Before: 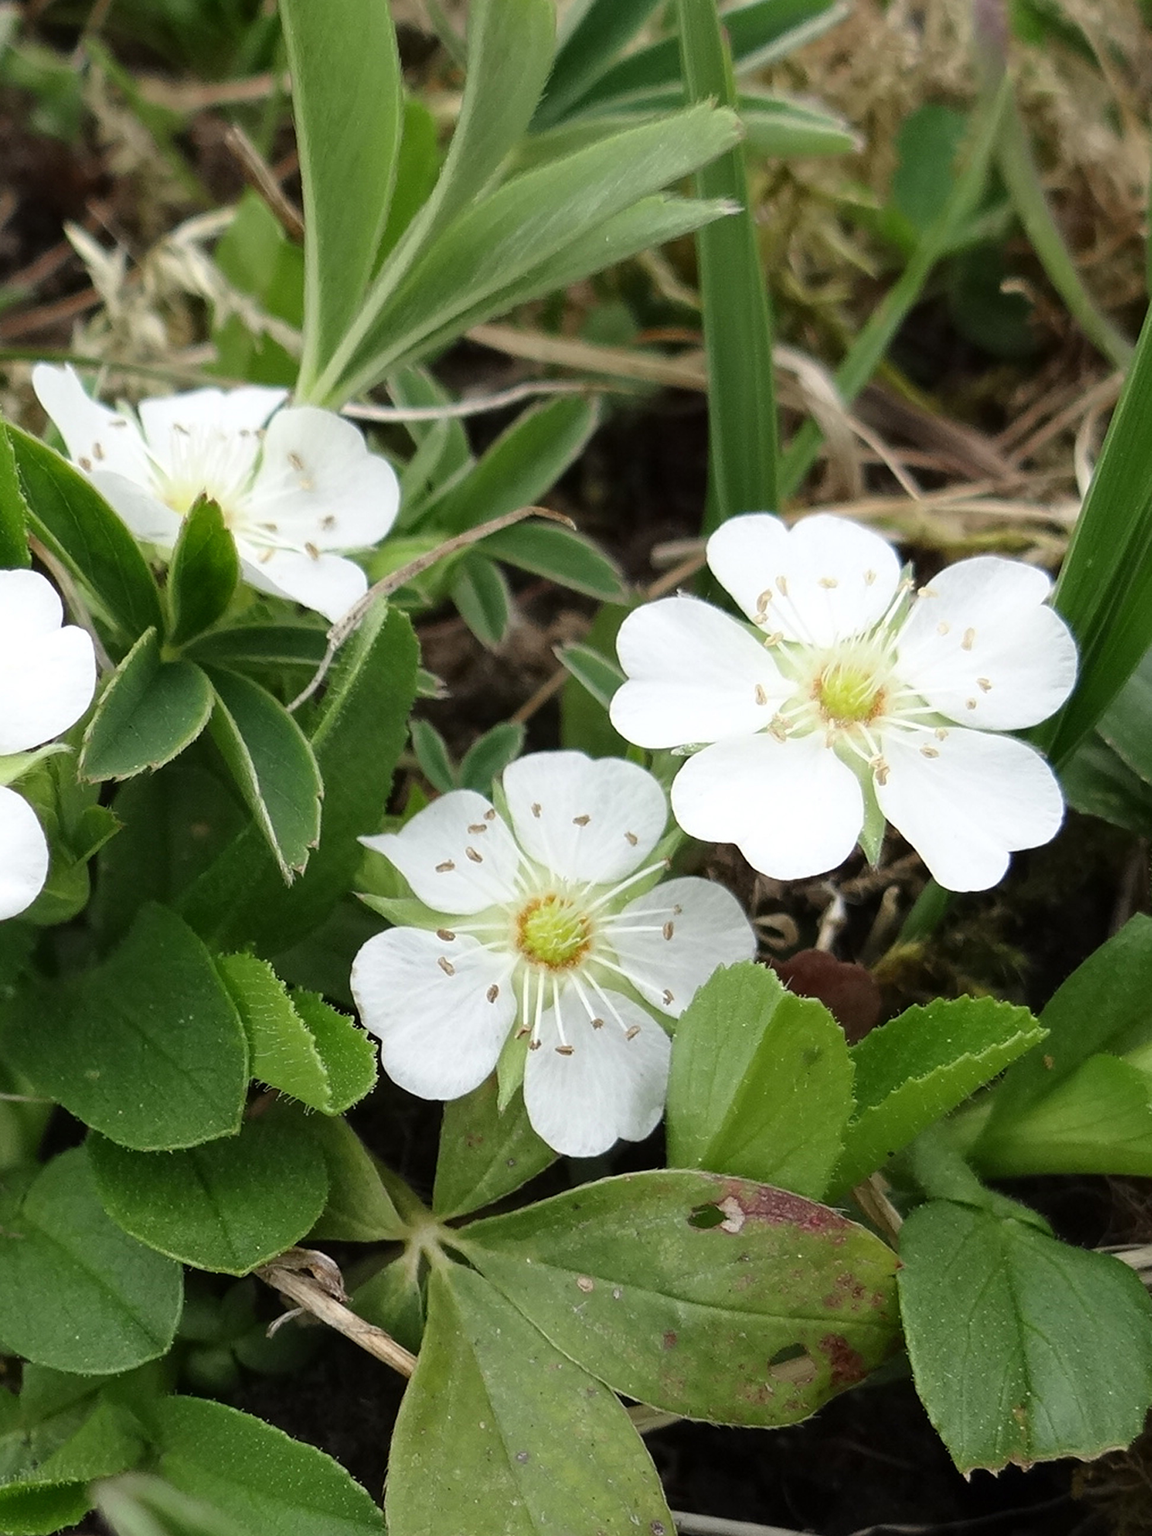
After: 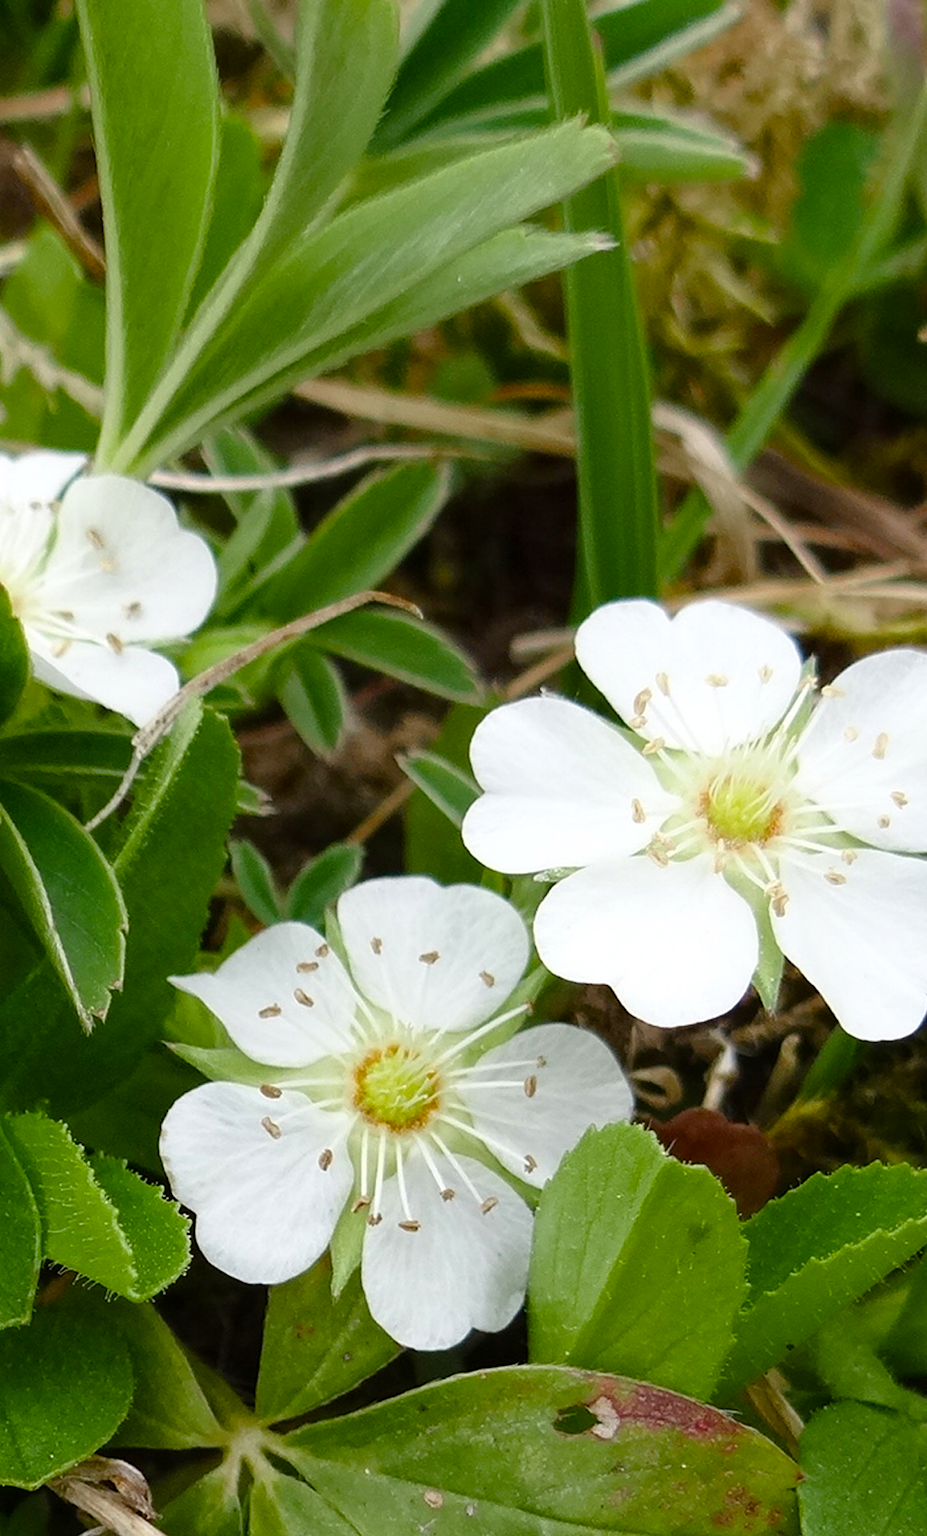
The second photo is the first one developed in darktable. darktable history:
crop: left 18.618%, right 12.37%, bottom 14.28%
color balance rgb: perceptual saturation grading › global saturation 20%, perceptual saturation grading › highlights -25.753%, perceptual saturation grading › shadows 49.907%, global vibrance 20%
